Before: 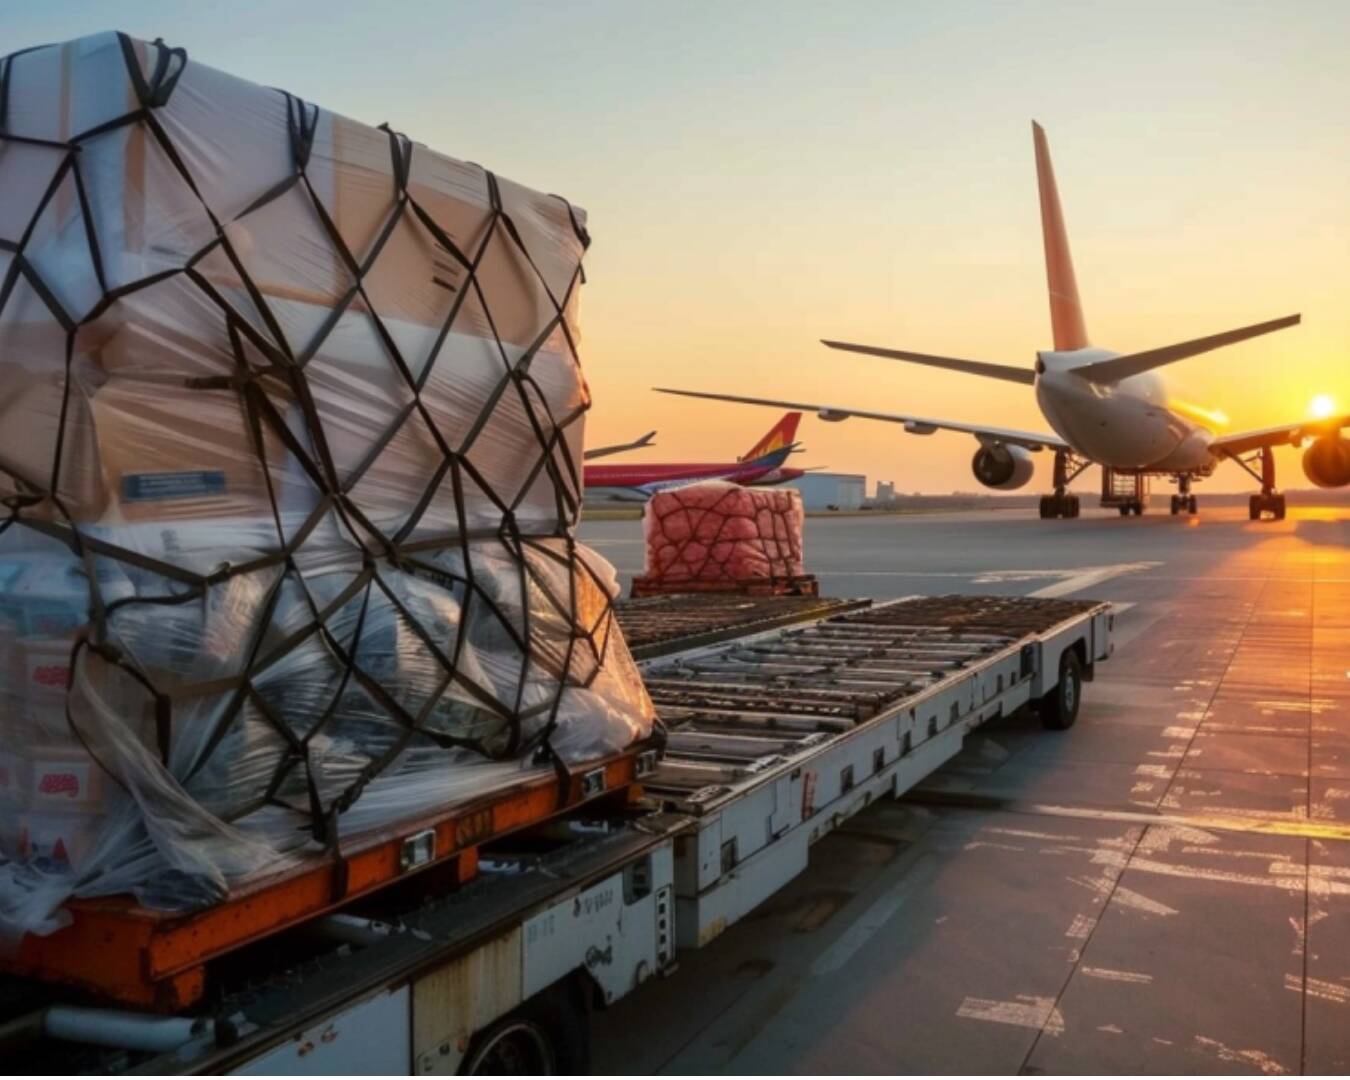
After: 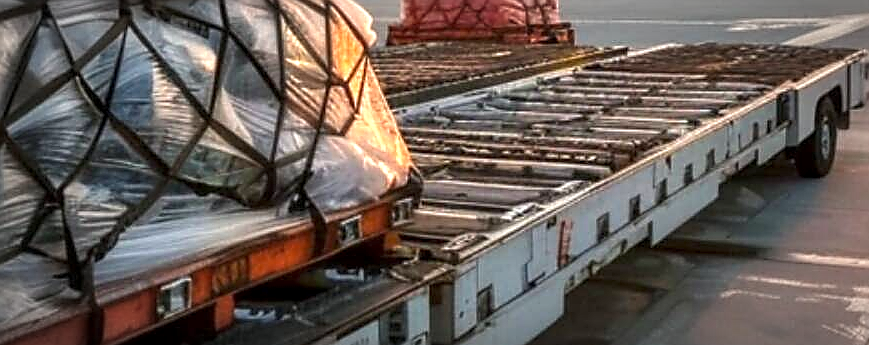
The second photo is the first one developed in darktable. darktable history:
sharpen: radius 1.4, amount 1.25, threshold 0.7
vignetting: automatic ratio true
local contrast: on, module defaults
exposure: black level correction 0, exposure 1.1 EV, compensate exposure bias true, compensate highlight preservation false
crop: left 18.091%, top 51.13%, right 17.525%, bottom 16.85%
